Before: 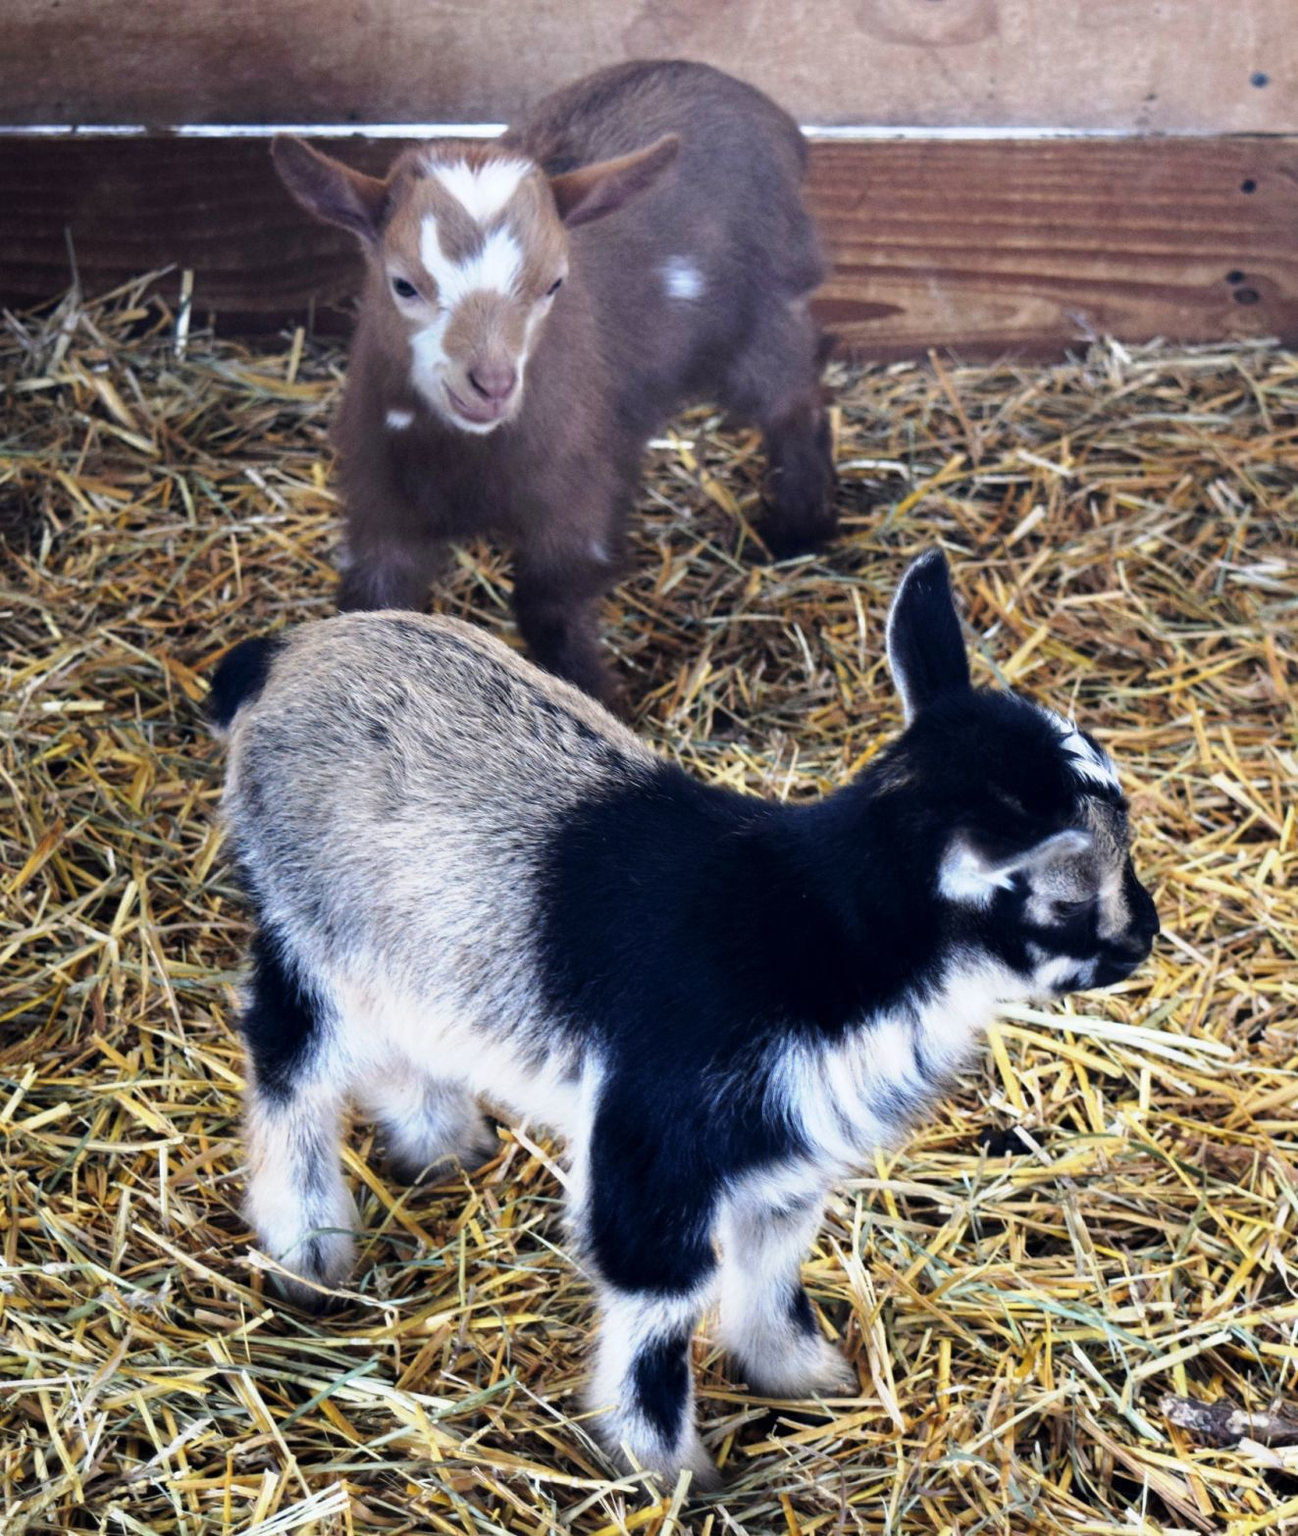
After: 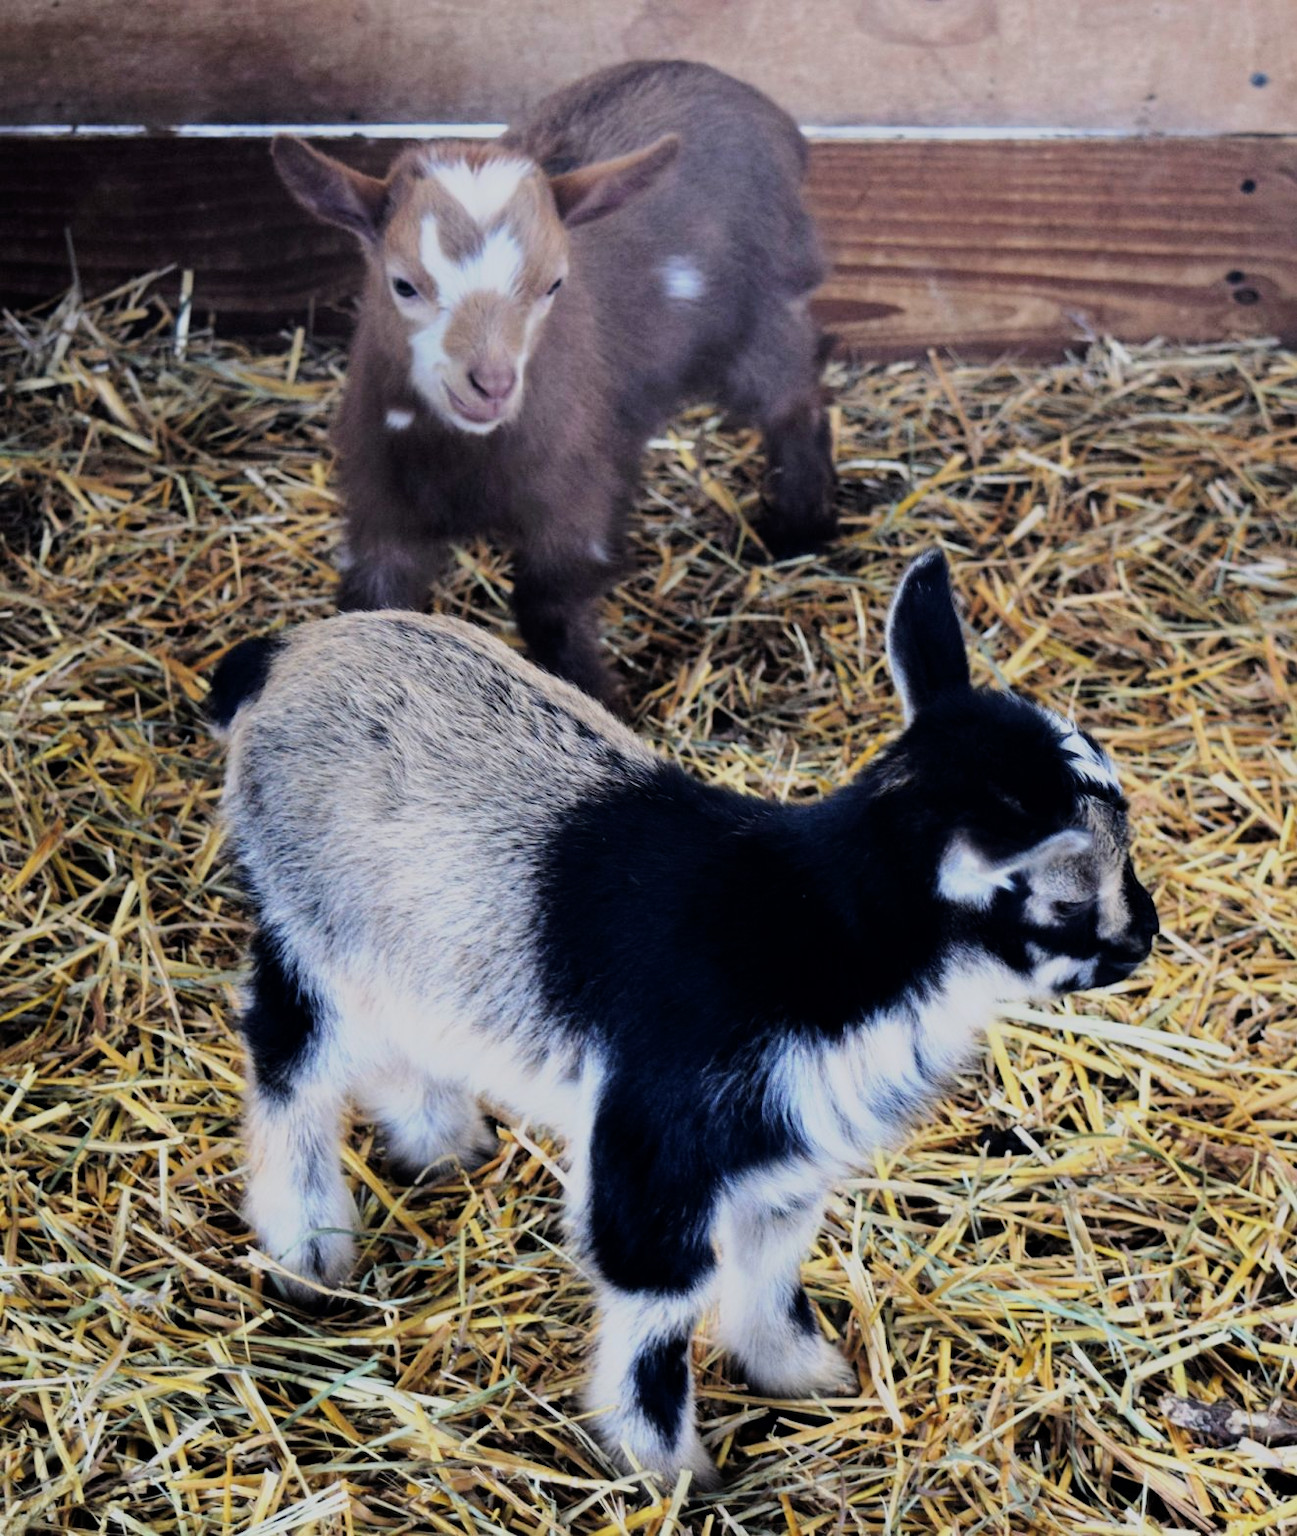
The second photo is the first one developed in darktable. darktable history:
filmic rgb: black relative exposure -7.65 EV, white relative exposure 4.56 EV, threshold 3.04 EV, hardness 3.61, contrast 1.06, color science v6 (2022), enable highlight reconstruction true
